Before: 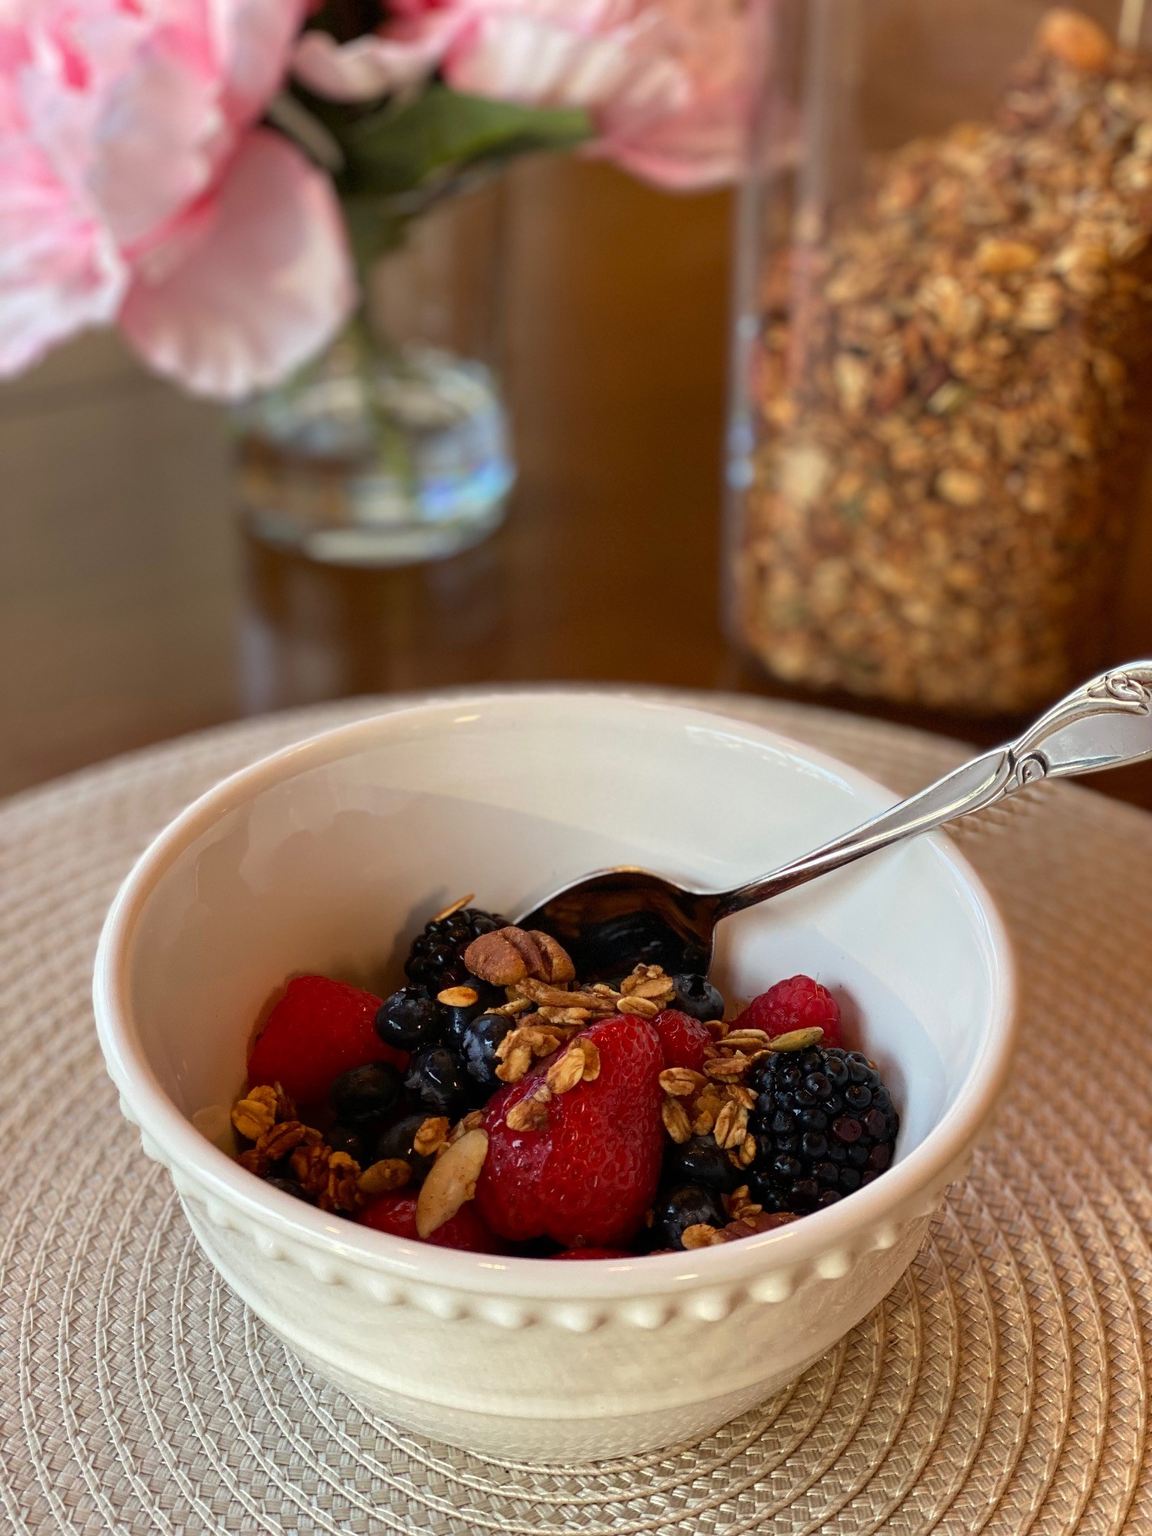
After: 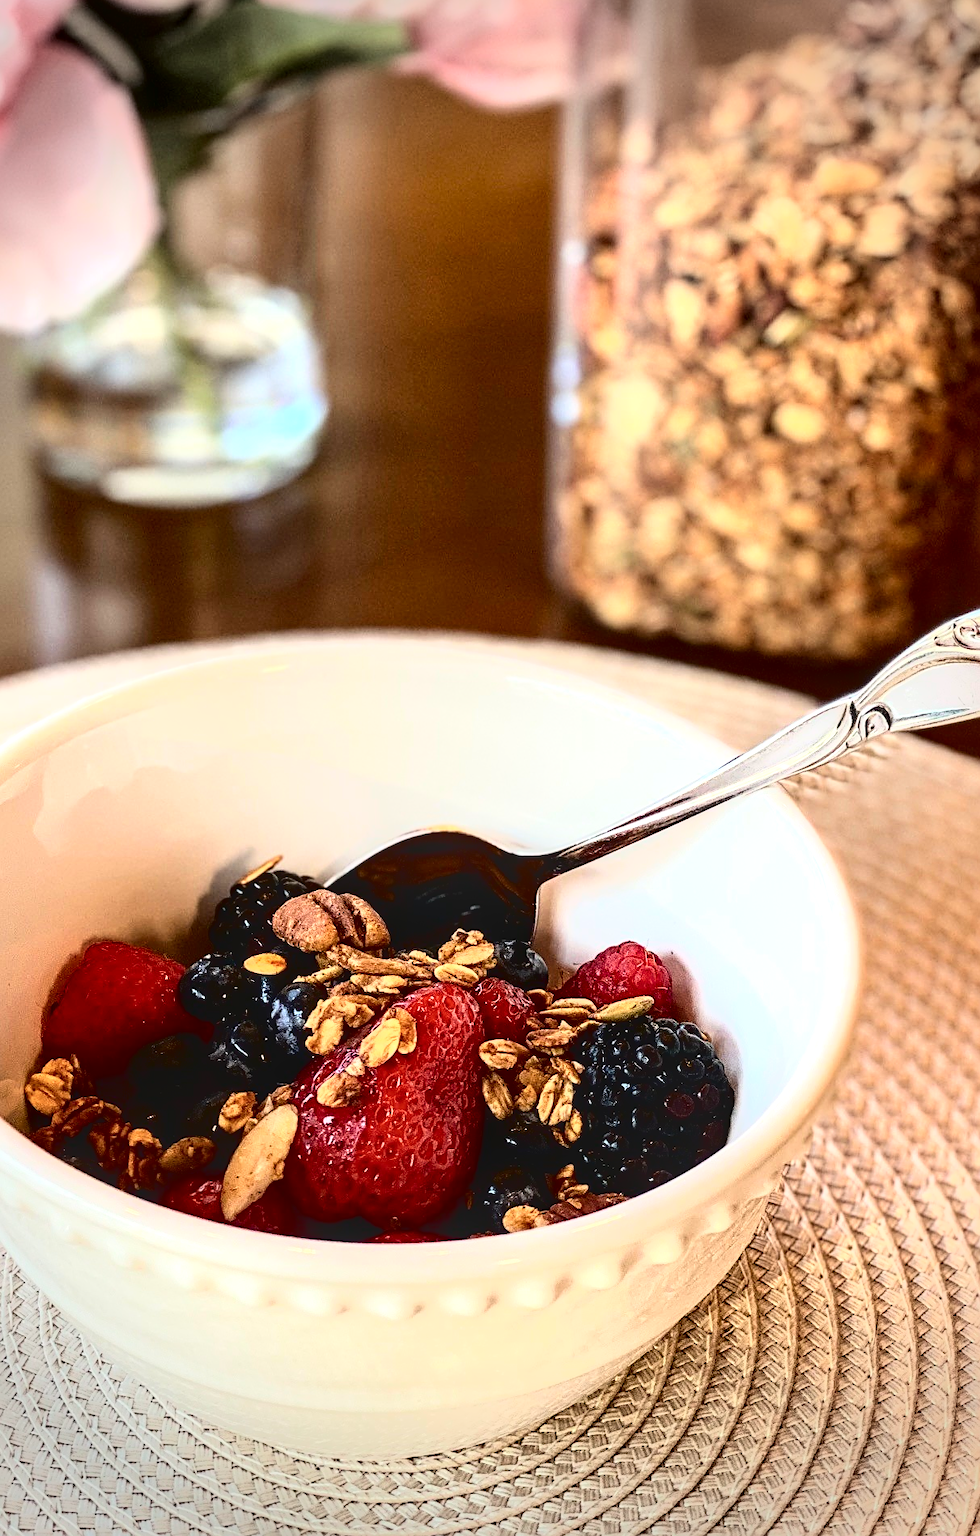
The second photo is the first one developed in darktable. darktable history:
exposure: black level correction 0, exposure 0.95 EV, compensate highlight preservation false
local contrast: on, module defaults
vignetting: fall-off start 76.47%, fall-off radius 27%, brightness -0.407, saturation -0.299, width/height ratio 0.976
tone curve: curves: ch0 [(0, 0) (0.003, 0.002) (0.011, 0.002) (0.025, 0.002) (0.044, 0.002) (0.069, 0.002) (0.1, 0.003) (0.136, 0.008) (0.177, 0.03) (0.224, 0.058) (0.277, 0.139) (0.335, 0.233) (0.399, 0.363) (0.468, 0.506) (0.543, 0.649) (0.623, 0.781) (0.709, 0.88) (0.801, 0.956) (0.898, 0.994) (1, 1)], color space Lab, independent channels, preserve colors none
sharpen: on, module defaults
crop and rotate: left 18.104%, top 5.84%, right 1.756%
